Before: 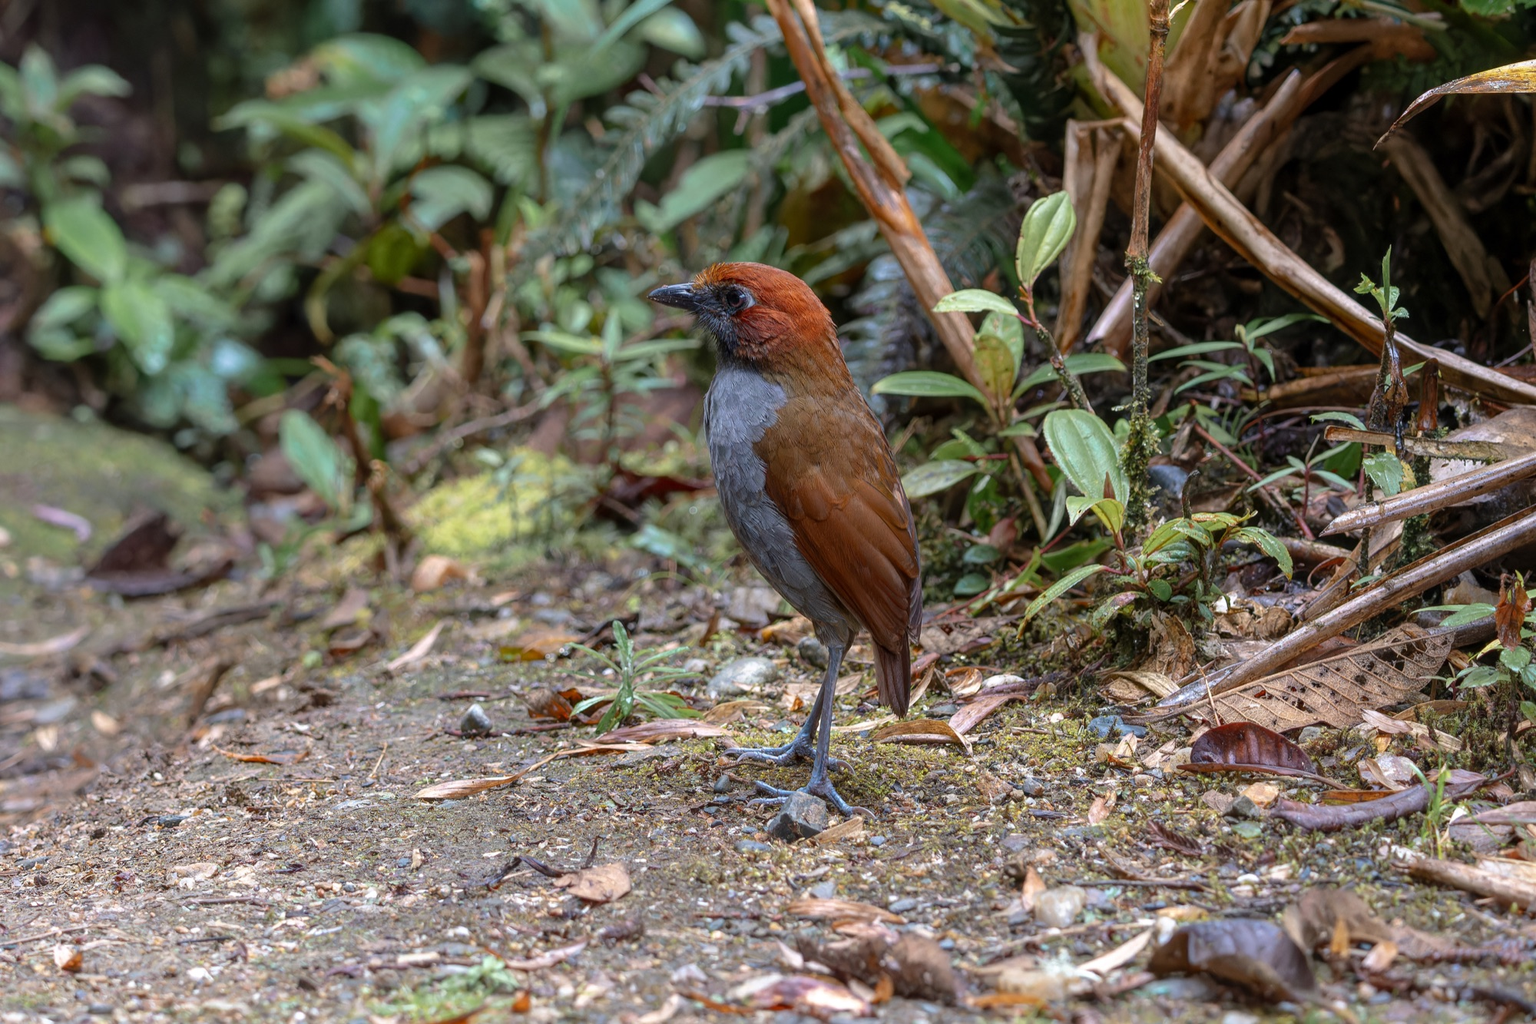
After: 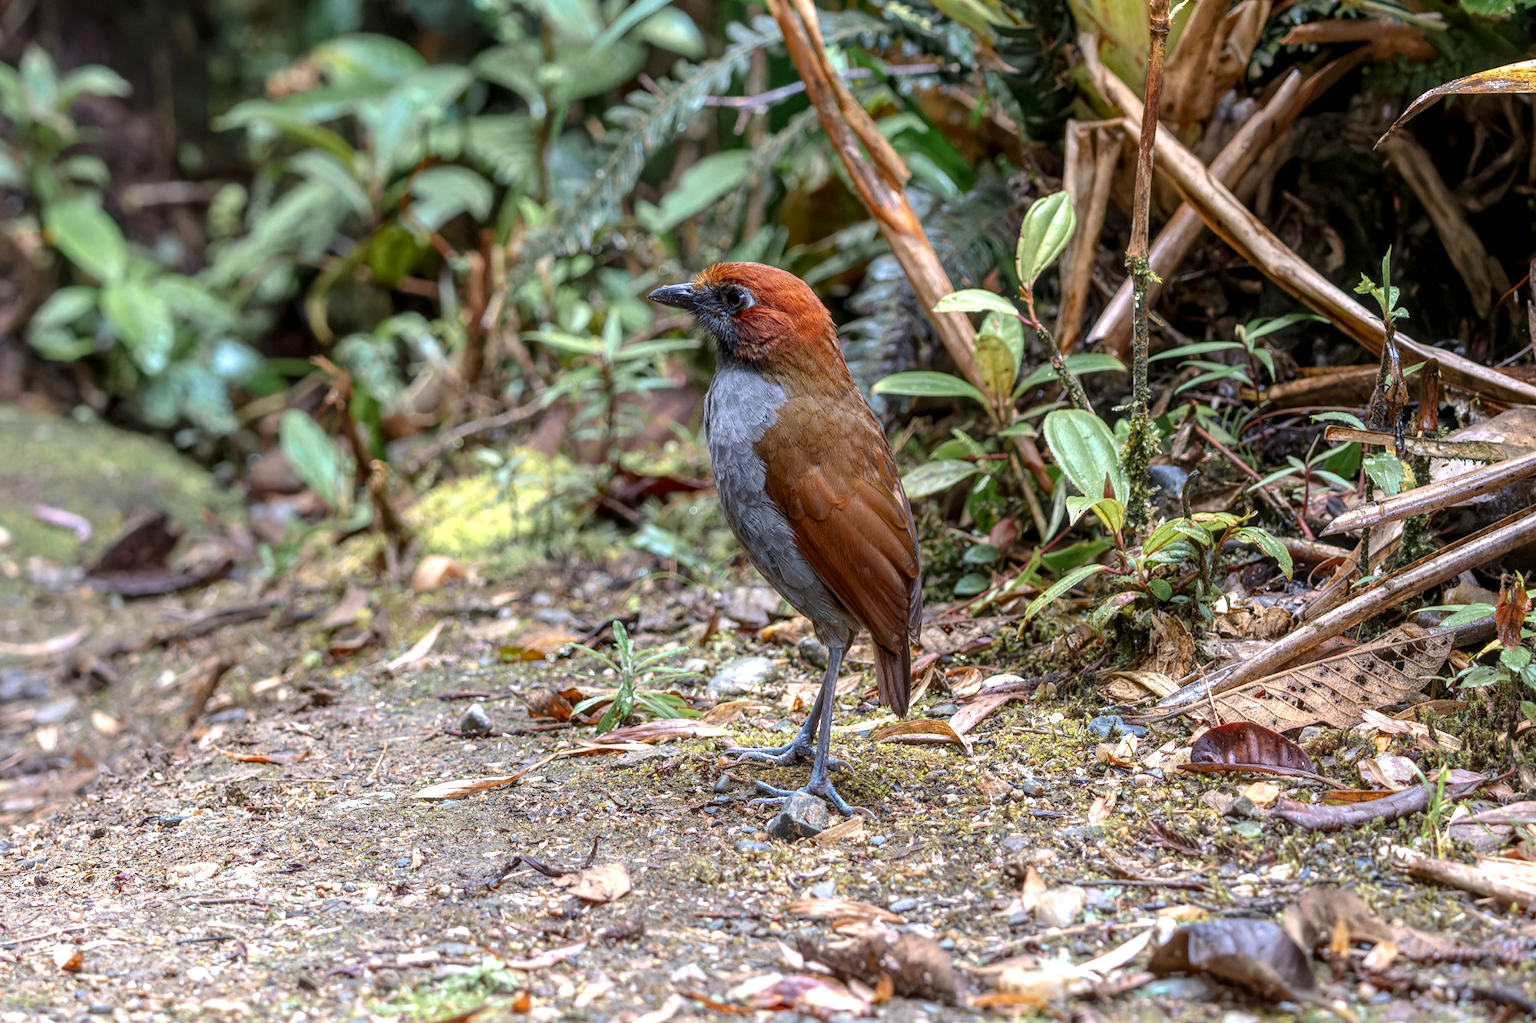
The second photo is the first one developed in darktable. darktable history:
local contrast: detail 130%
exposure: exposure 0.515 EV, compensate highlight preservation false
